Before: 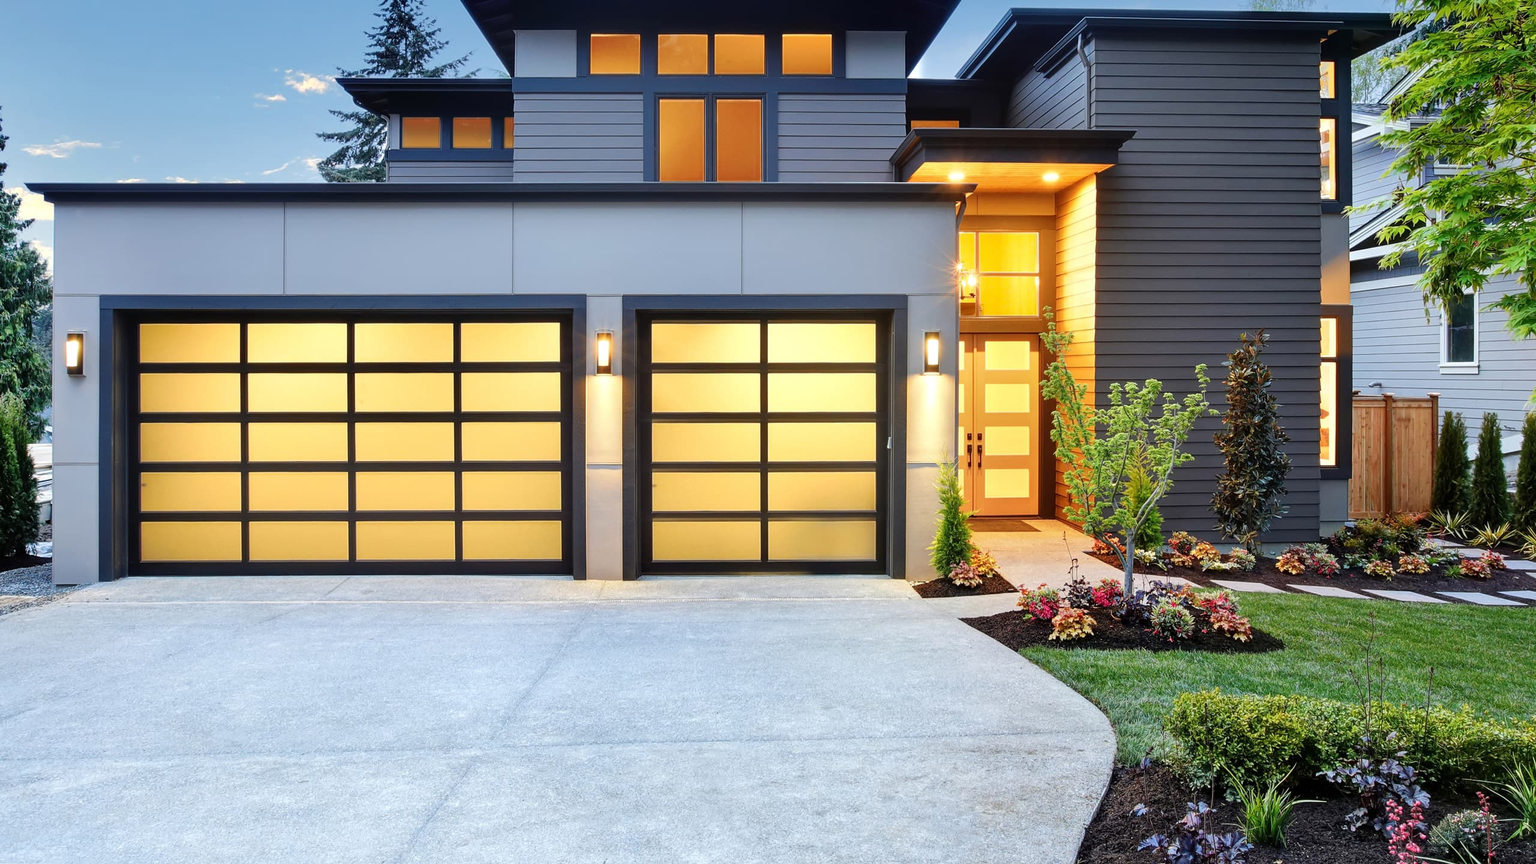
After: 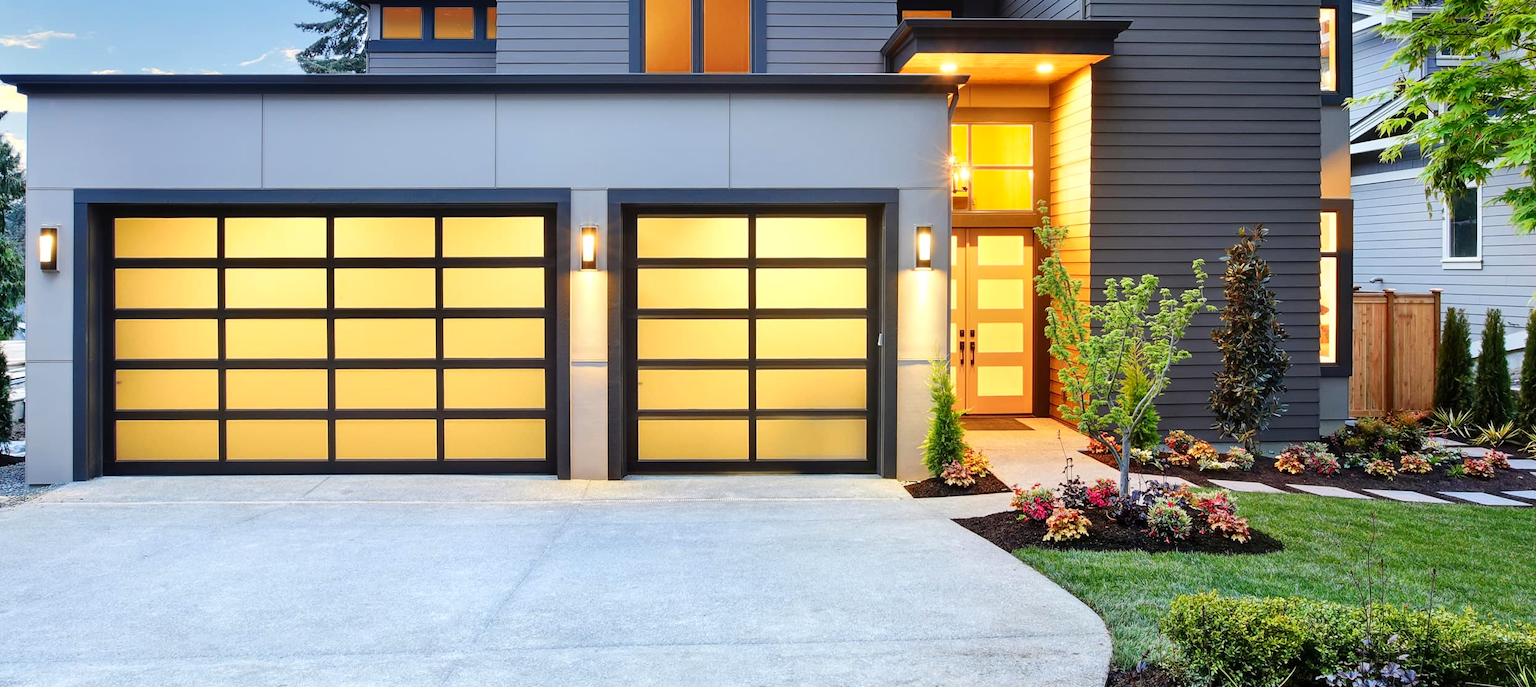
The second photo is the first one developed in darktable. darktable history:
contrast brightness saturation: contrast 0.1, brightness 0.03, saturation 0.09
crop and rotate: left 1.814%, top 12.818%, right 0.25%, bottom 9.225%
